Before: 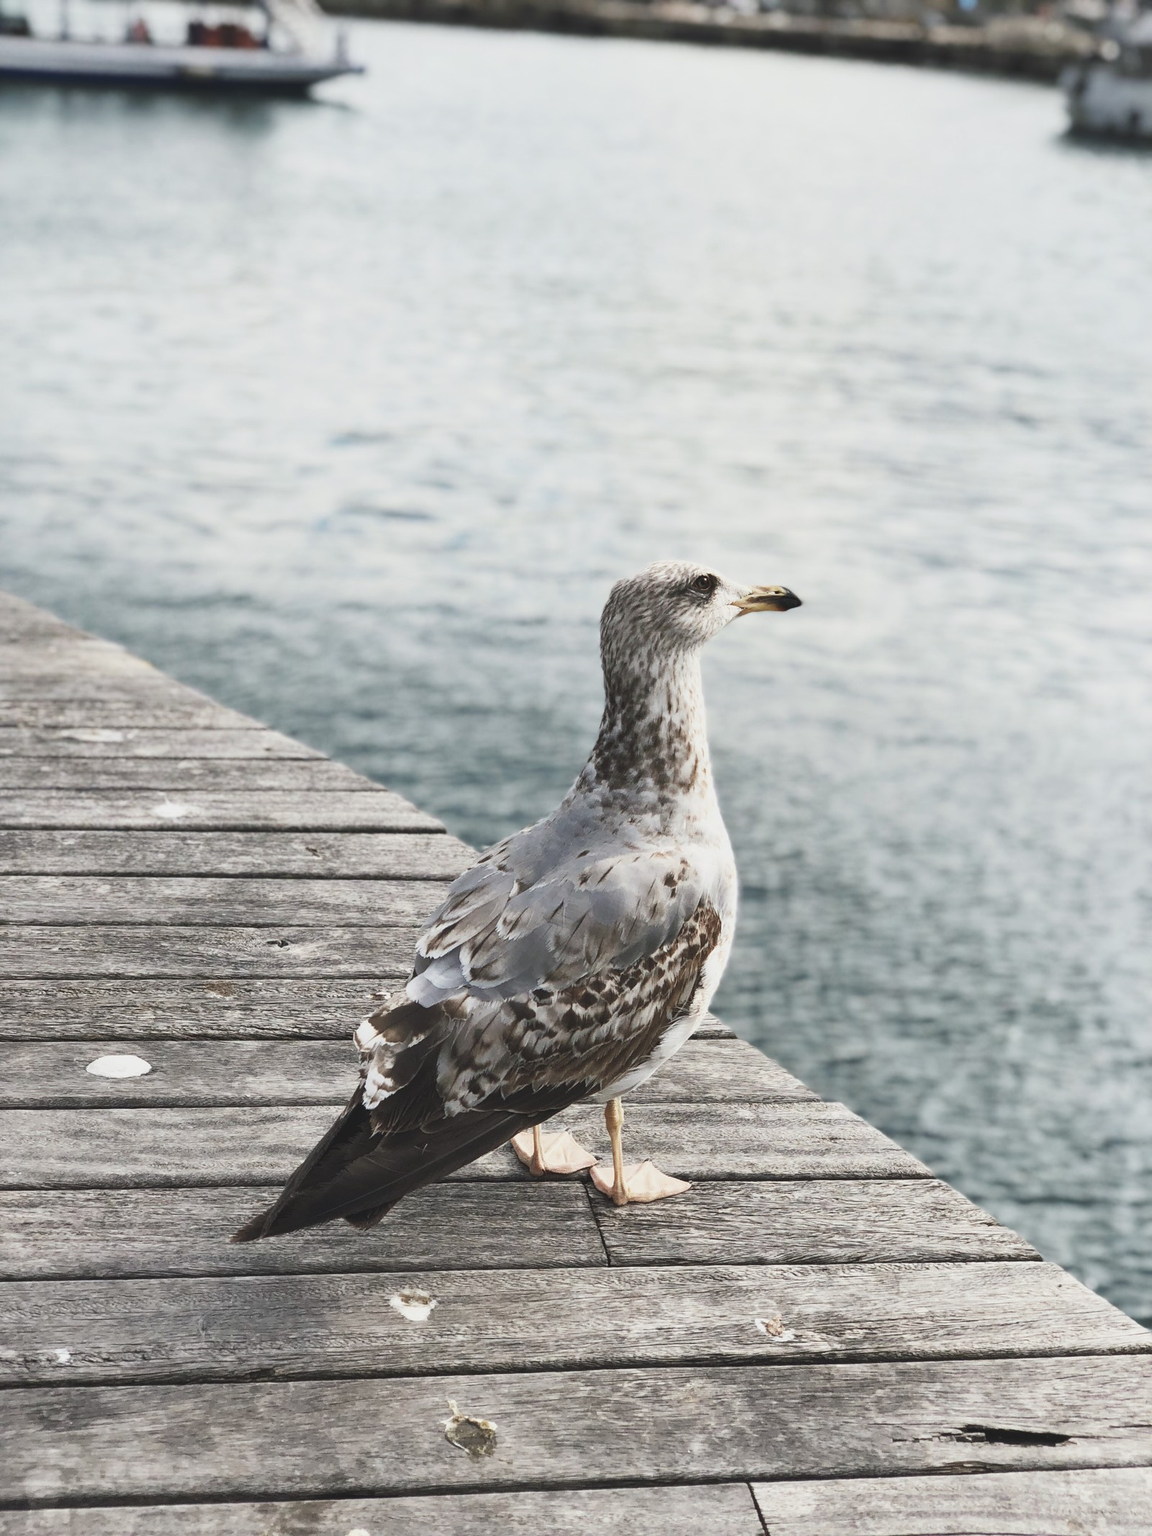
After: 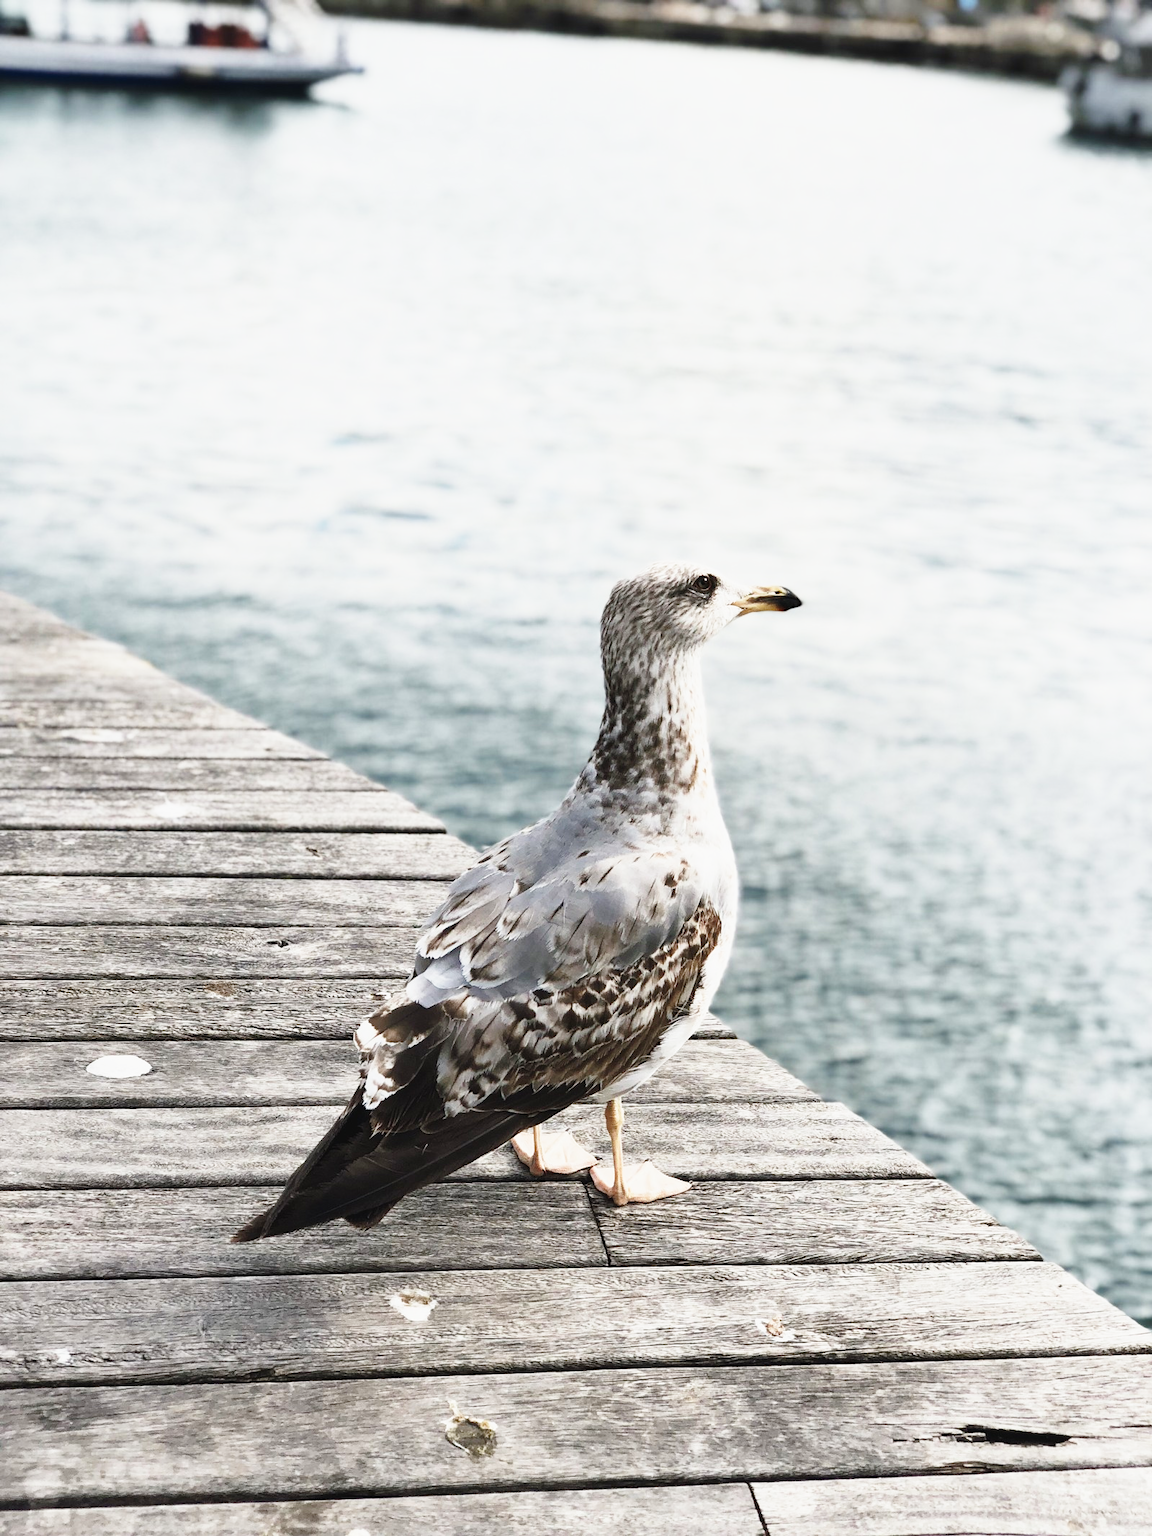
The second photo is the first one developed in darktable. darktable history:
tone curve: curves: ch0 [(0, 0.016) (0.11, 0.039) (0.259, 0.235) (0.383, 0.437) (0.499, 0.597) (0.733, 0.867) (0.843, 0.948) (1, 1)], preserve colors none
